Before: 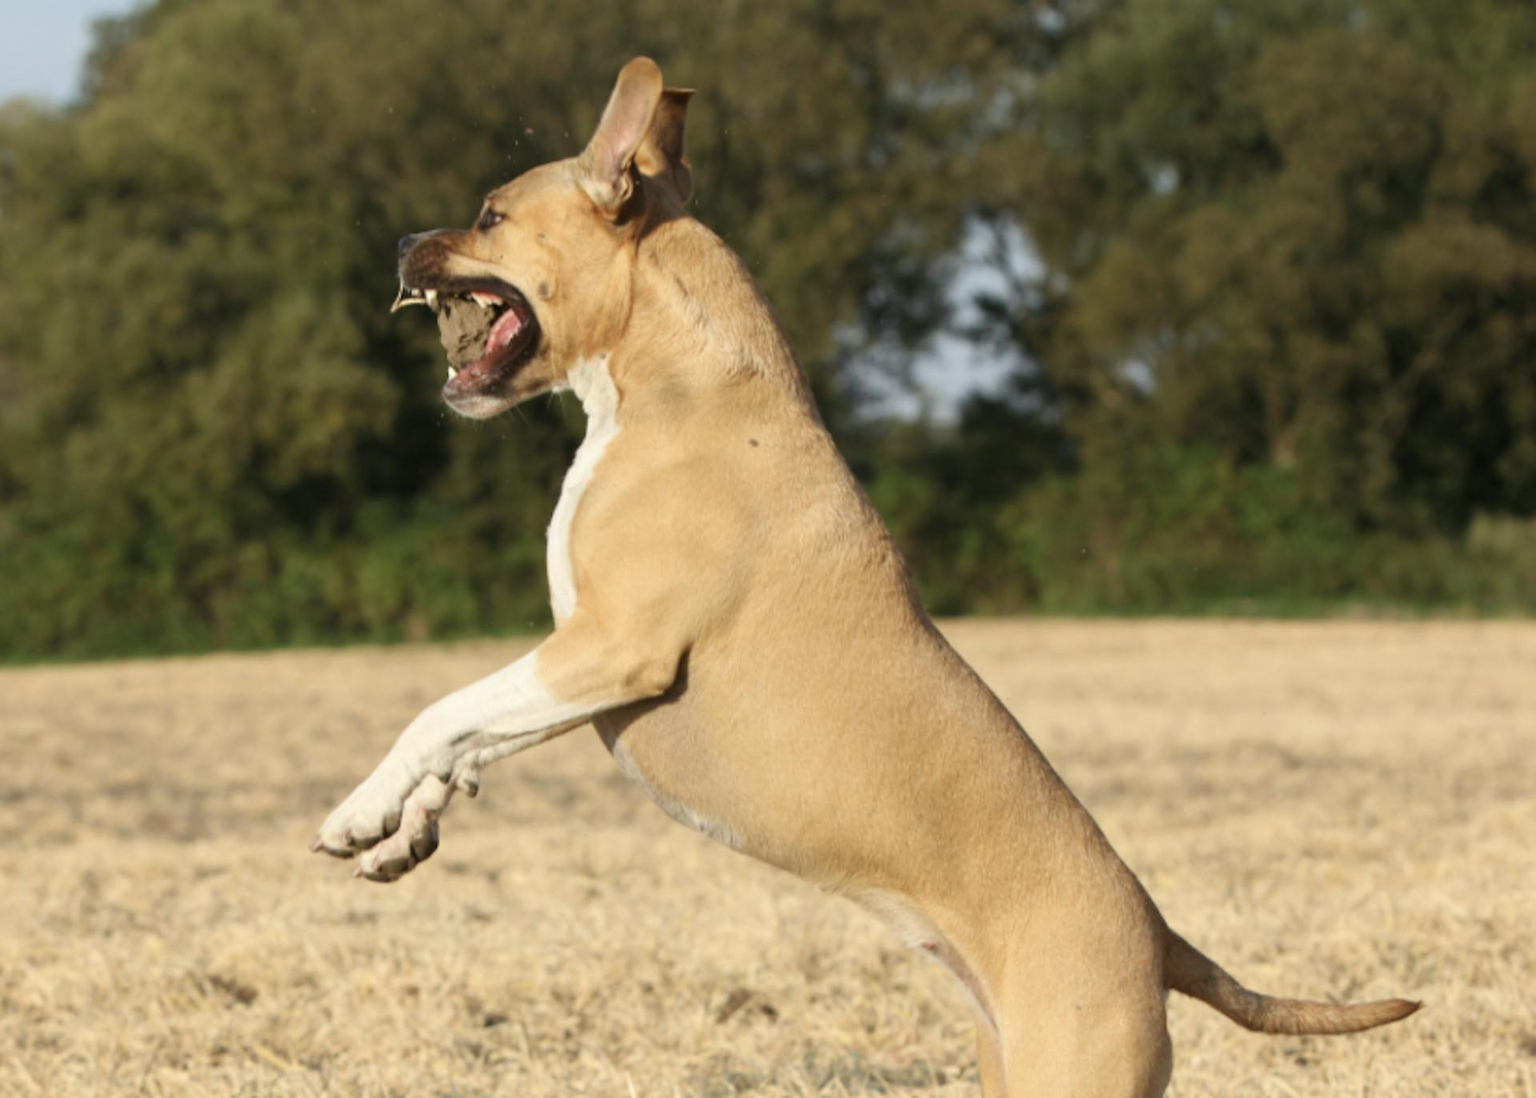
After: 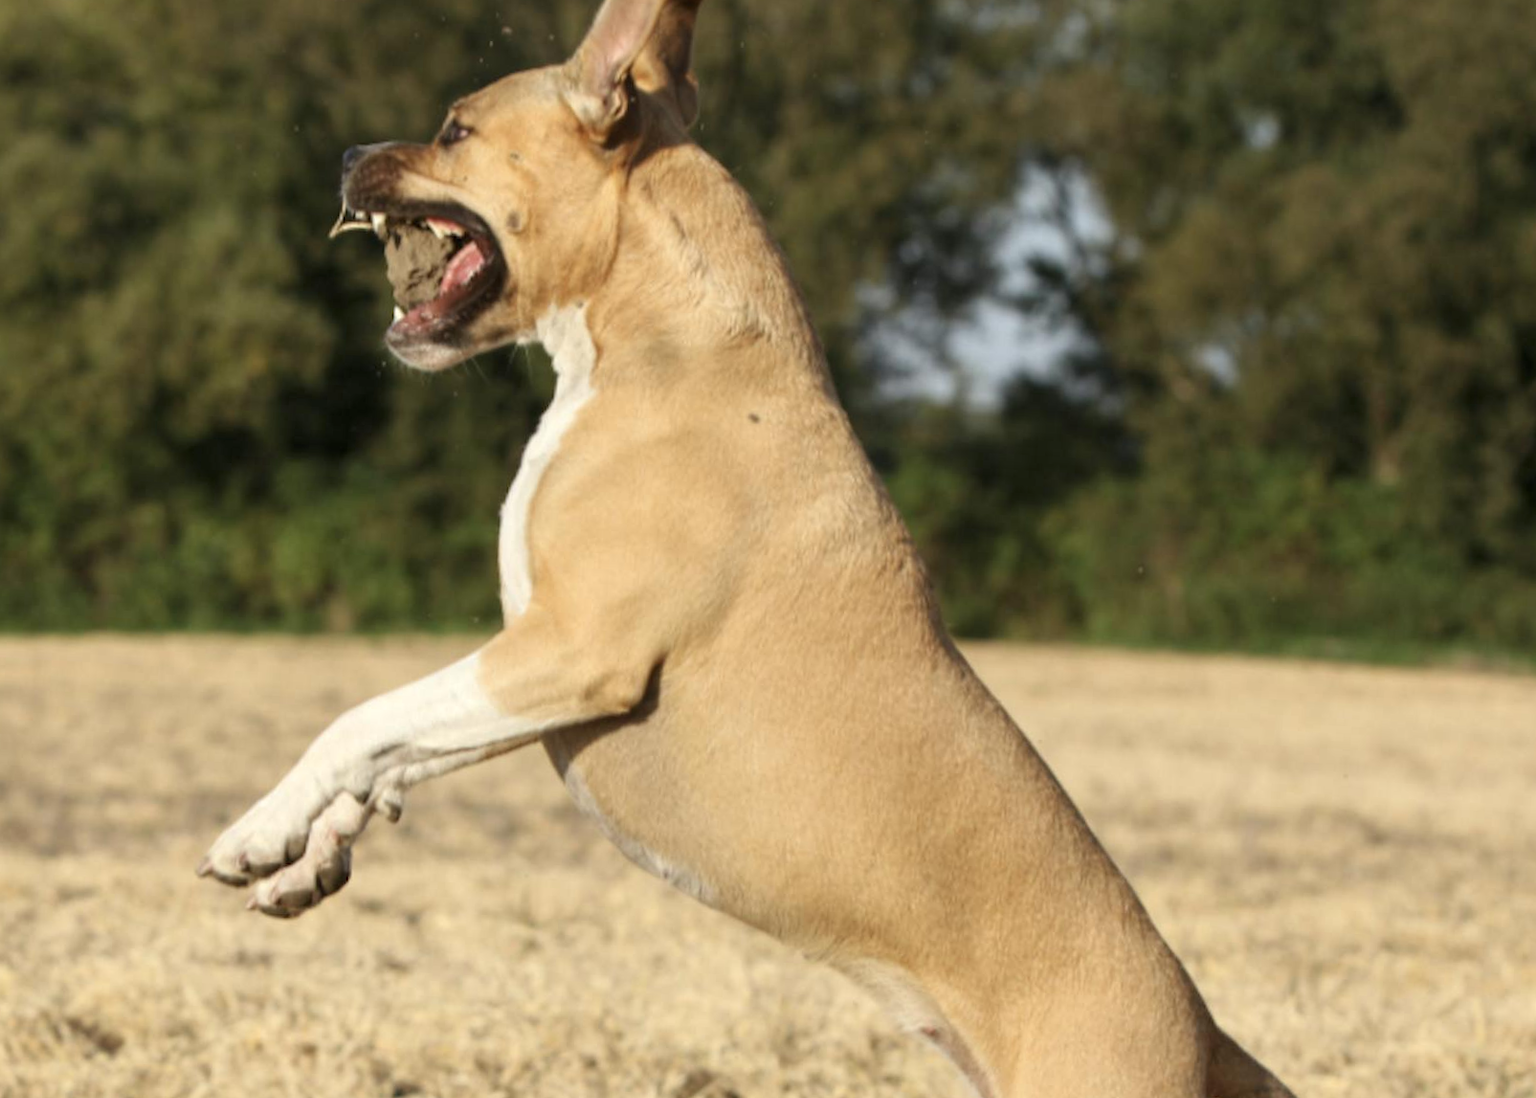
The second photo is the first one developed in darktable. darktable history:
local contrast: highlights 100%, shadows 100%, detail 120%, midtone range 0.2
crop and rotate: angle -3.27°, left 5.211%, top 5.211%, right 4.607%, bottom 4.607%
